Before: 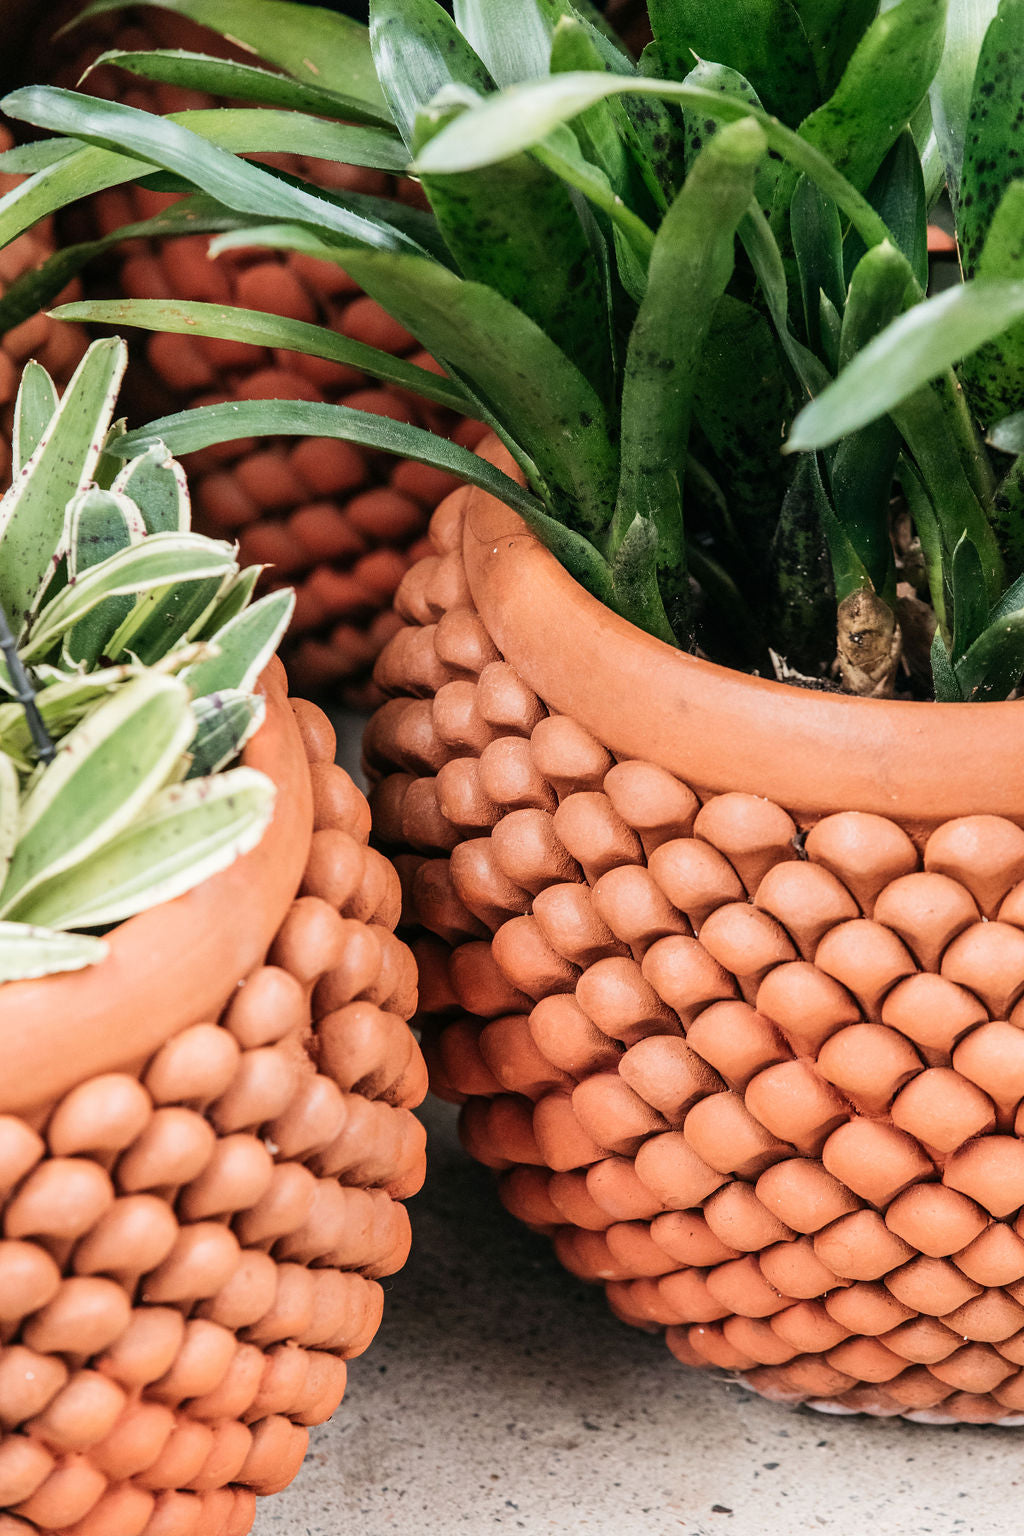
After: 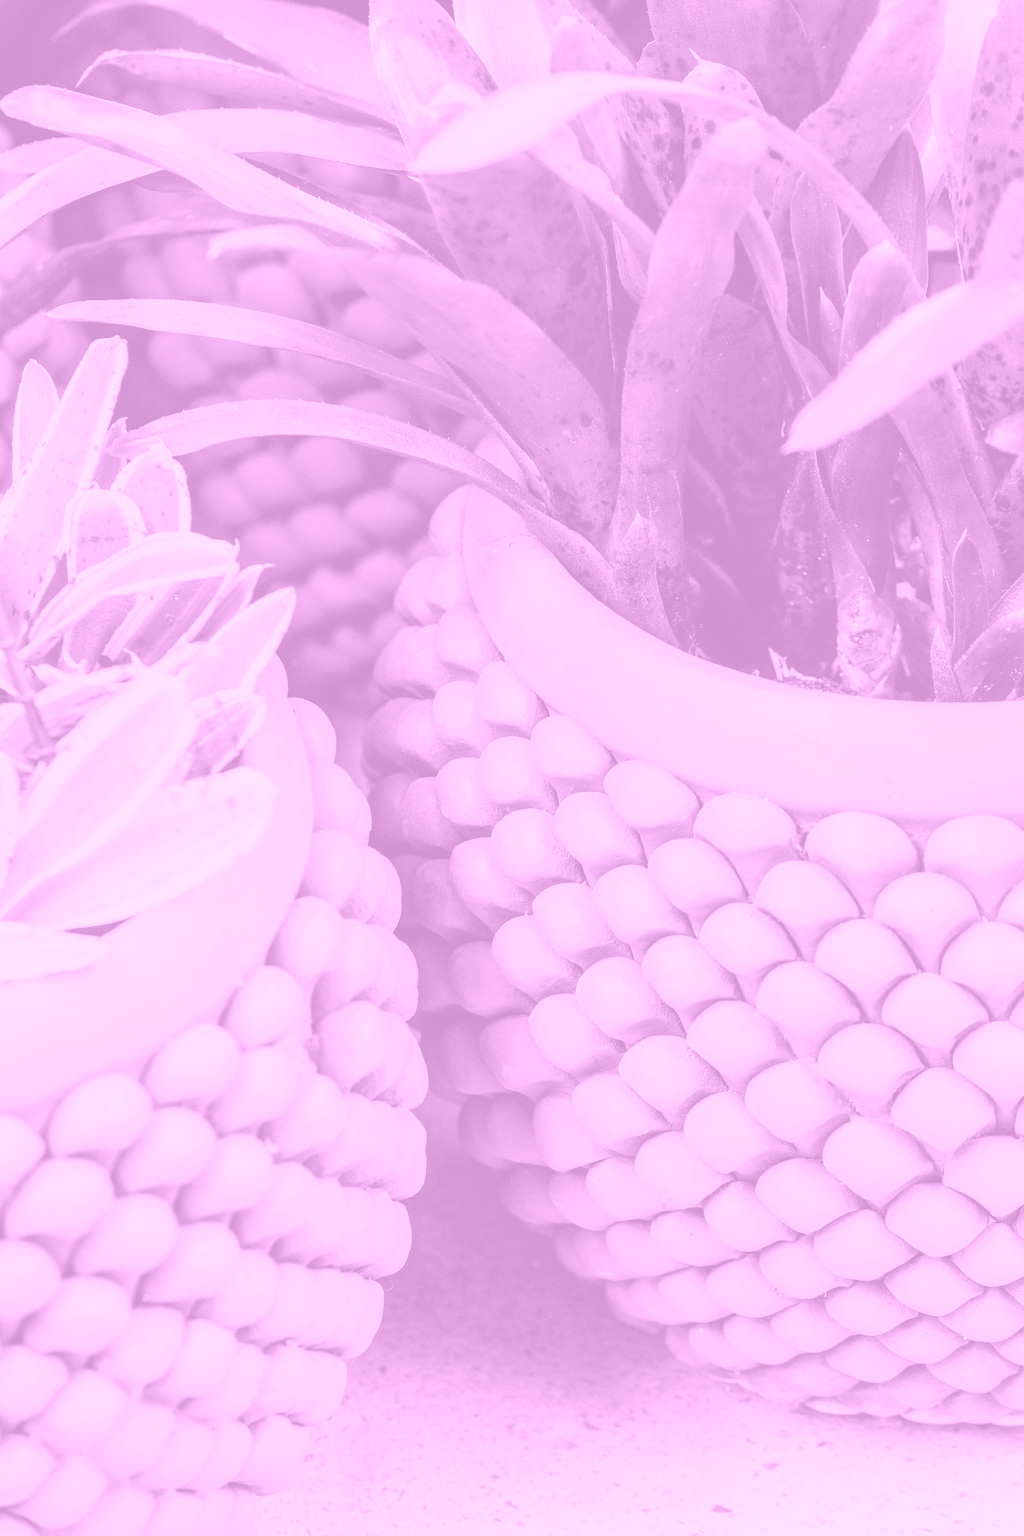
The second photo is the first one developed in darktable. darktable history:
contrast brightness saturation: brightness 0.09, saturation 0.19
colorize: hue 331.2°, saturation 75%, source mix 30.28%, lightness 70.52%, version 1
color correction: highlights a* 10.44, highlights b* 30.04, shadows a* 2.73, shadows b* 17.51, saturation 1.72
